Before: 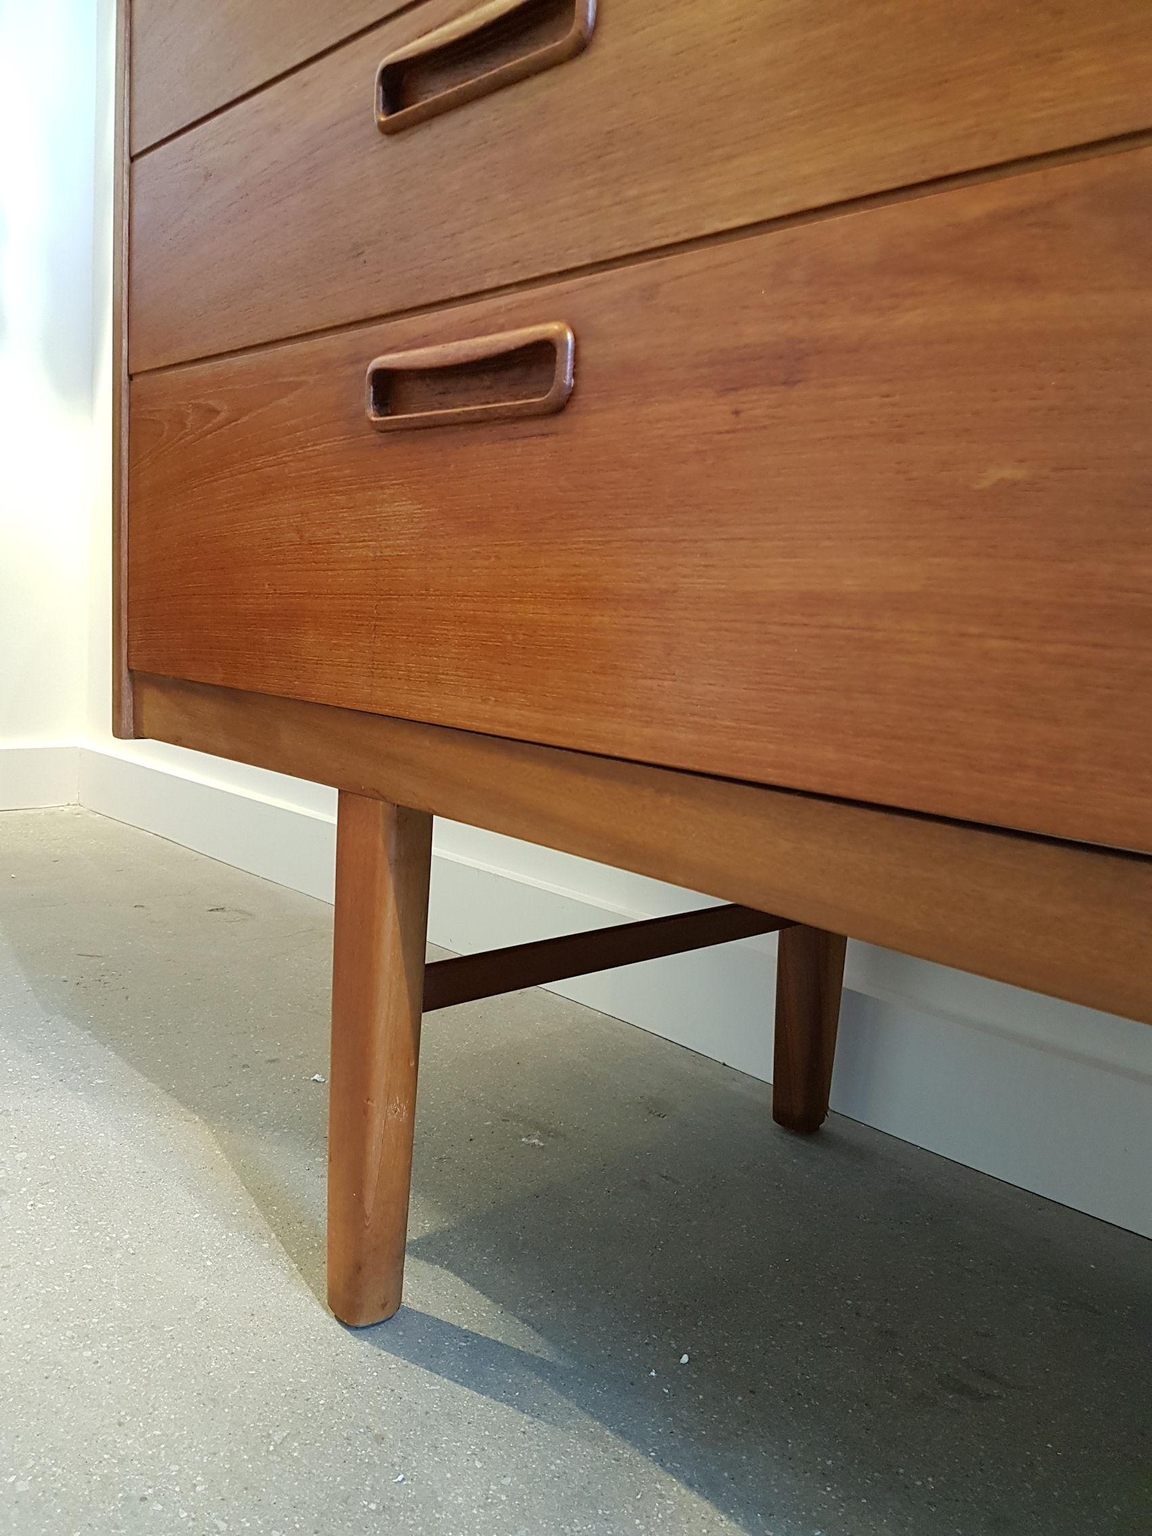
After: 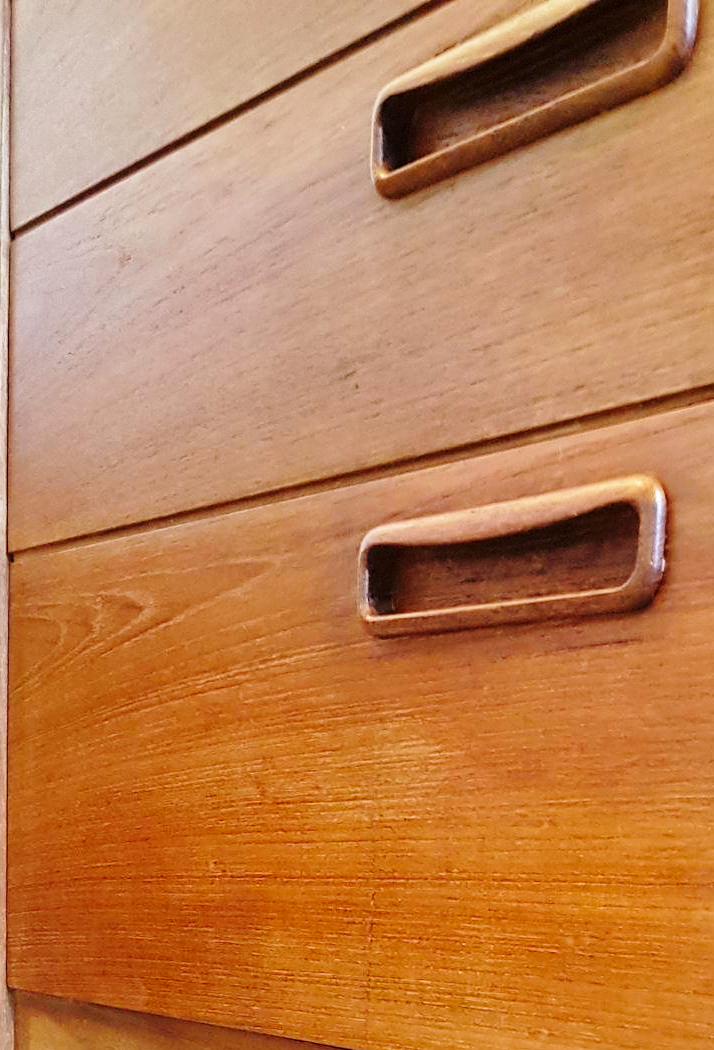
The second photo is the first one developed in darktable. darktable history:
base curve: curves: ch0 [(0, 0) (0.028, 0.03) (0.121, 0.232) (0.46, 0.748) (0.859, 0.968) (1, 1)], preserve colors none
crop and rotate: left 10.817%, top 0.062%, right 47.194%, bottom 53.626%
